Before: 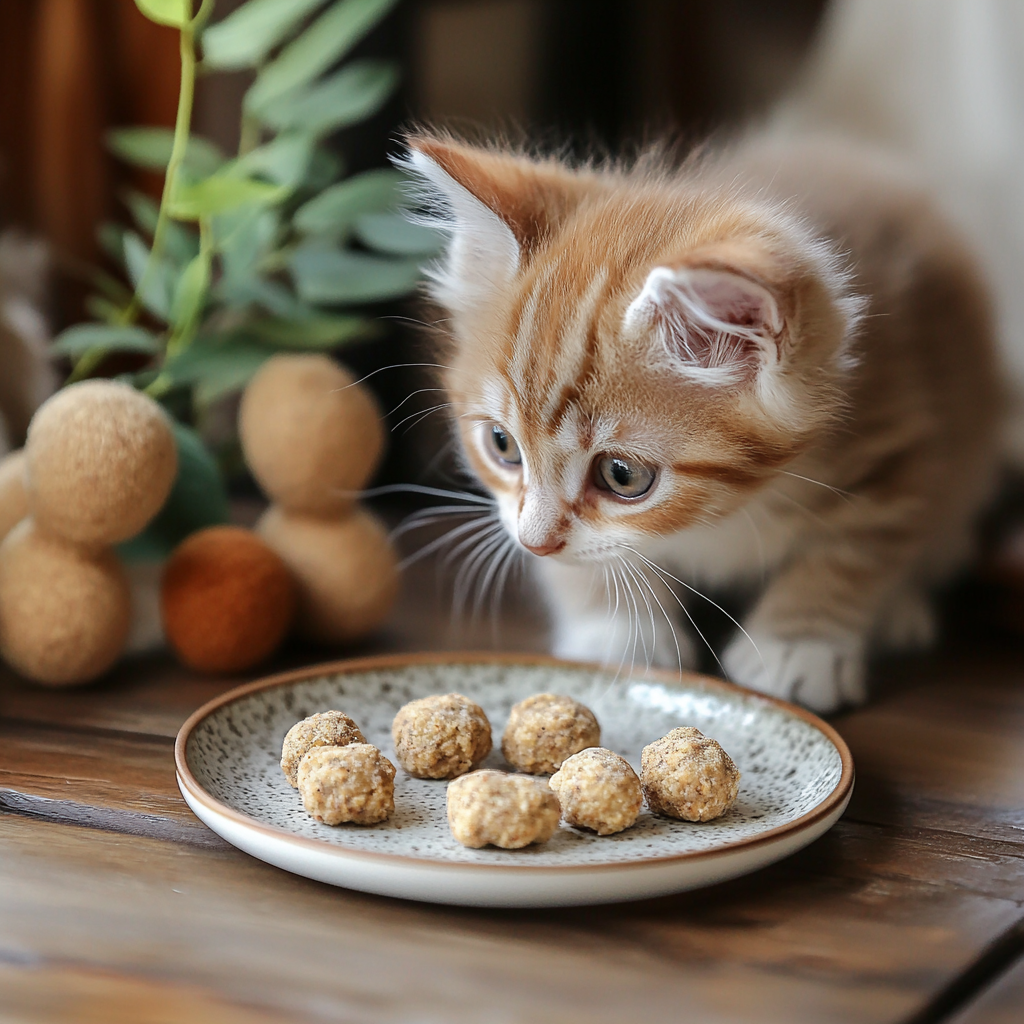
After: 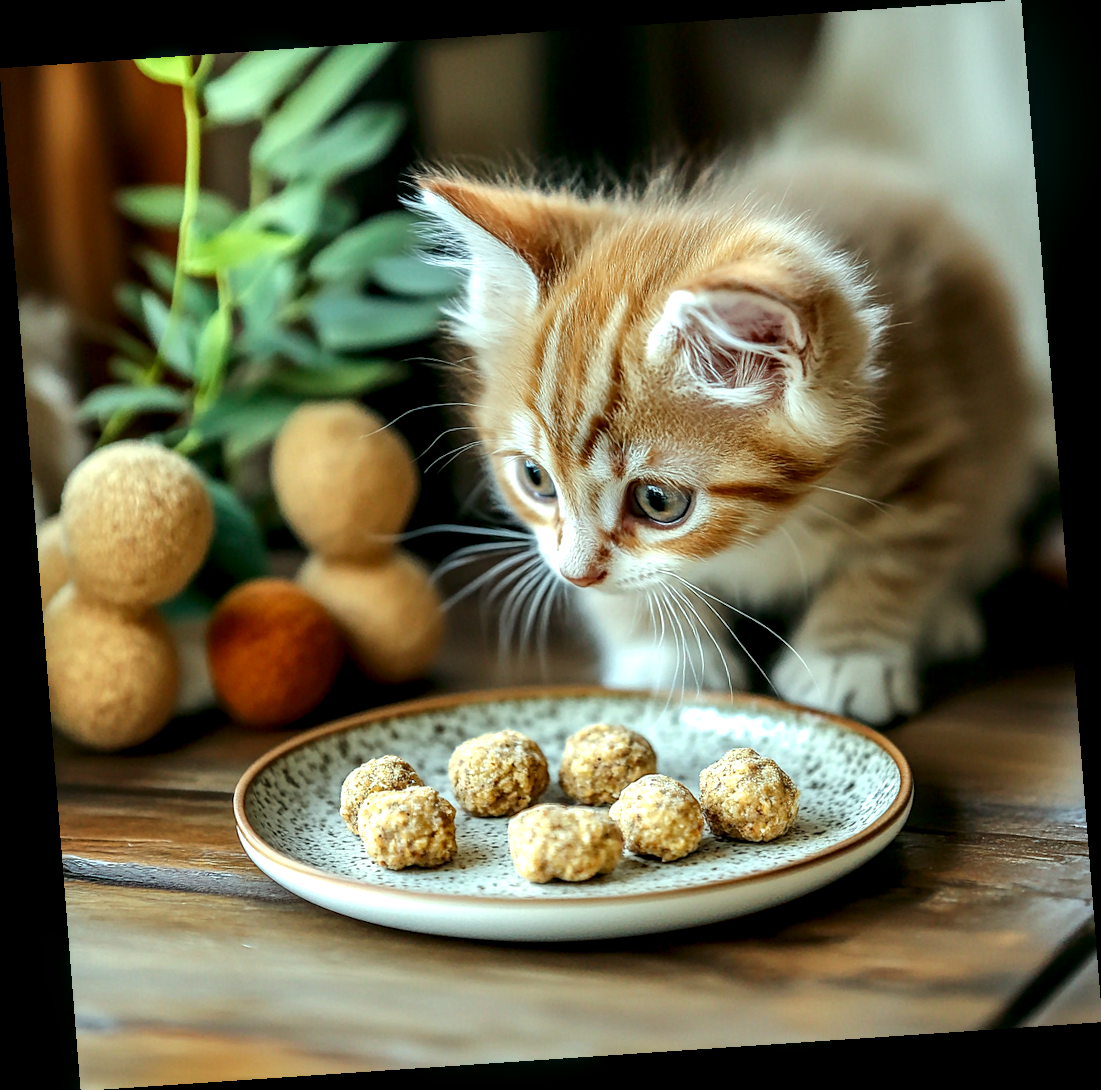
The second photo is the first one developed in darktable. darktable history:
local contrast: highlights 65%, shadows 54%, detail 169%, midtone range 0.514
rotate and perspective: rotation -4.2°, shear 0.006, automatic cropping off
color correction: highlights a* -7.33, highlights b* 1.26, shadows a* -3.55, saturation 1.4
